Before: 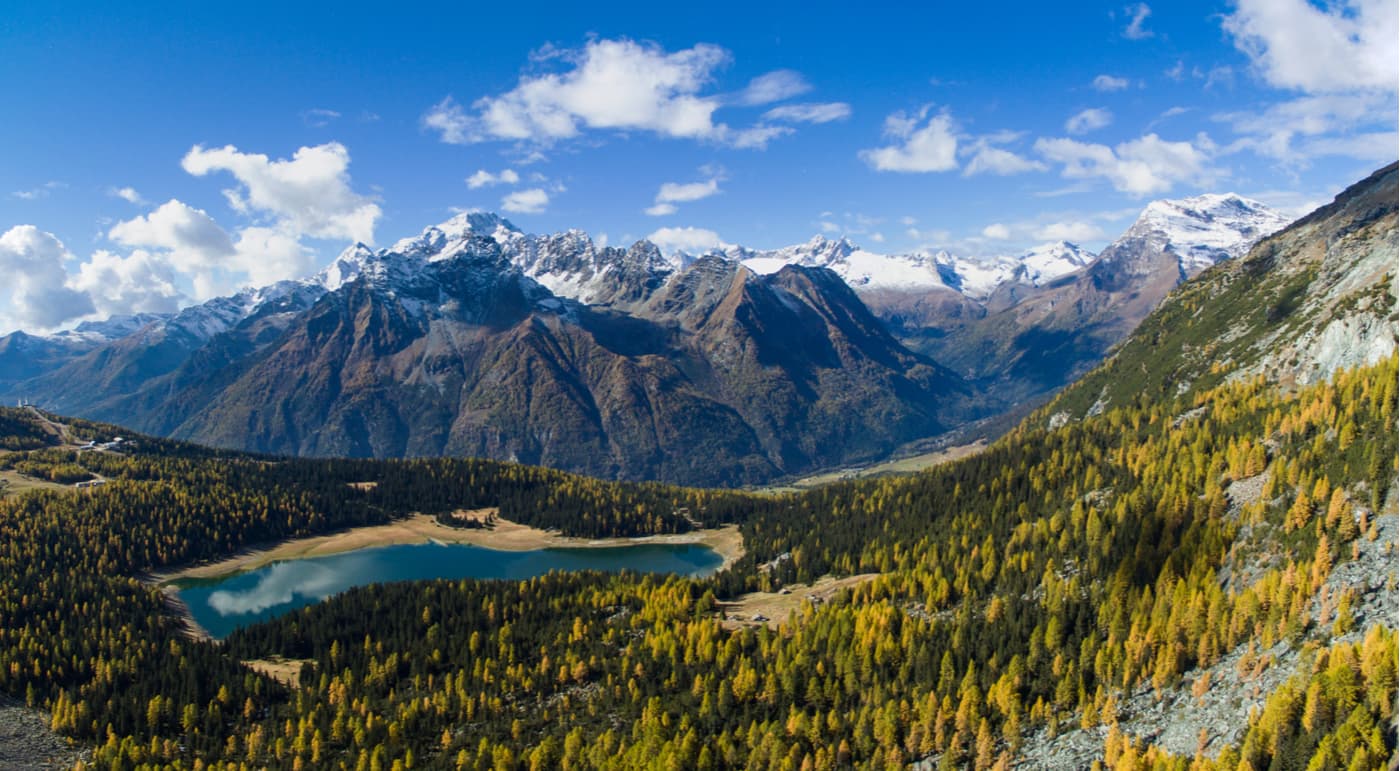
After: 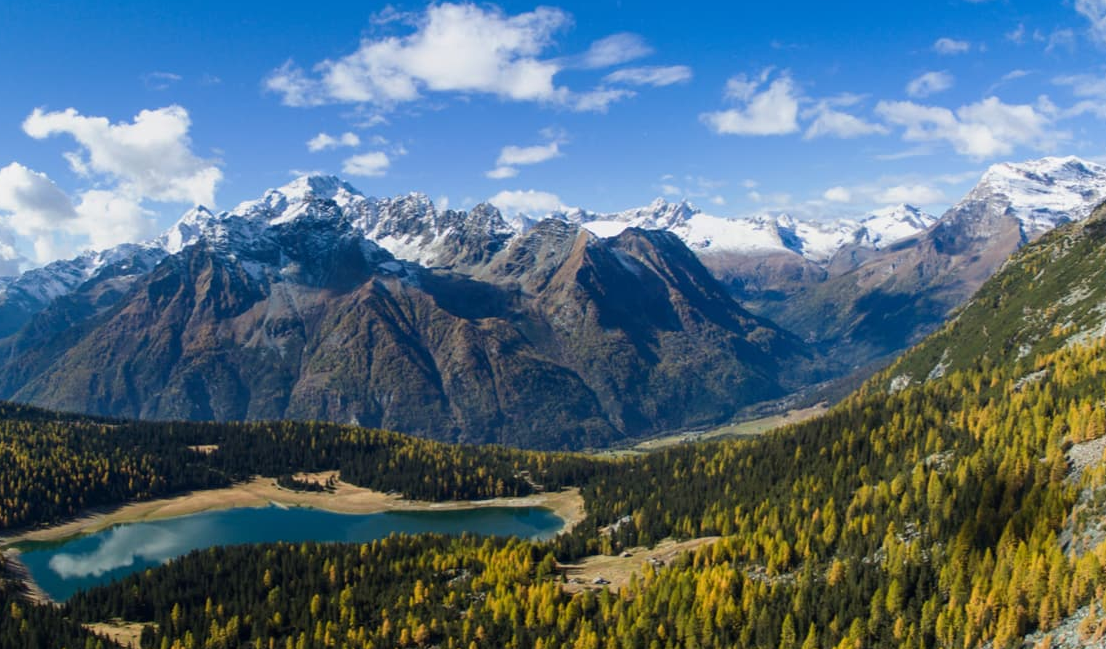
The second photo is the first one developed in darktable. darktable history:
crop: left 11.393%, top 4.897%, right 9.58%, bottom 10.539%
